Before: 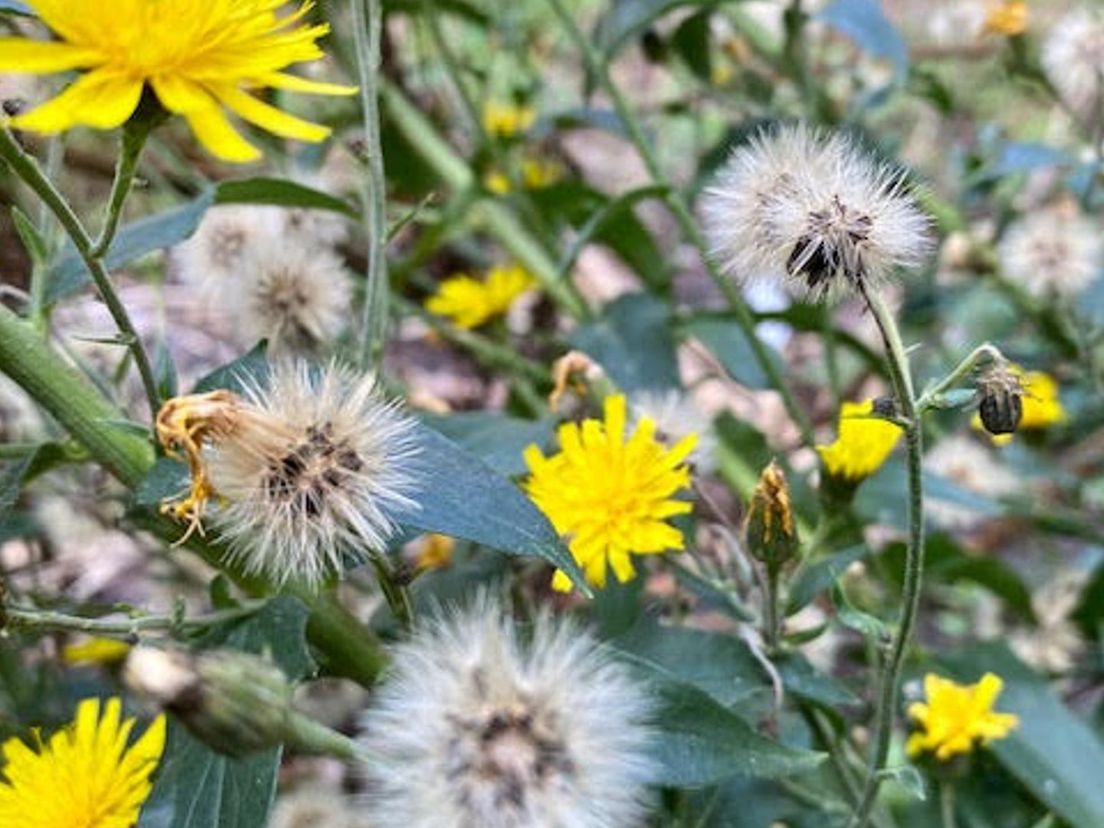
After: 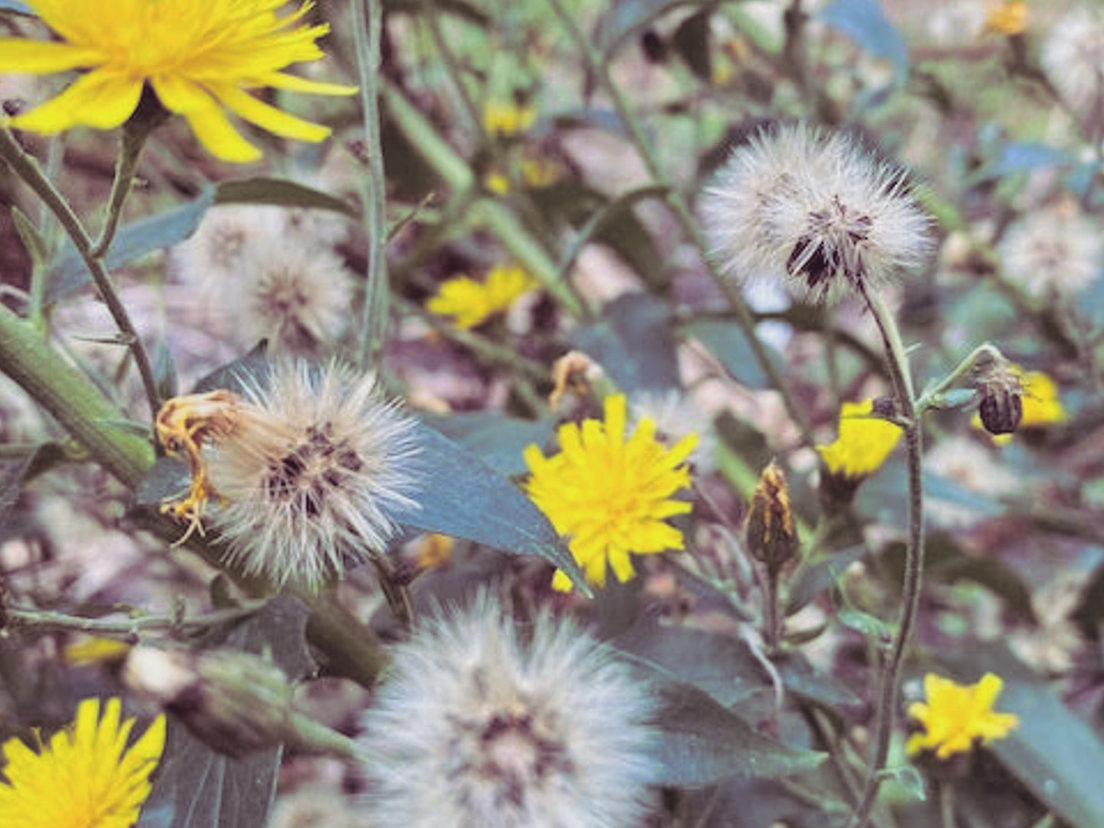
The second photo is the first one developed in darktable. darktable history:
contrast brightness saturation: contrast -0.15, brightness 0.05, saturation -0.12
split-toning: shadows › hue 316.8°, shadows › saturation 0.47, highlights › hue 201.6°, highlights › saturation 0, balance -41.97, compress 28.01%
